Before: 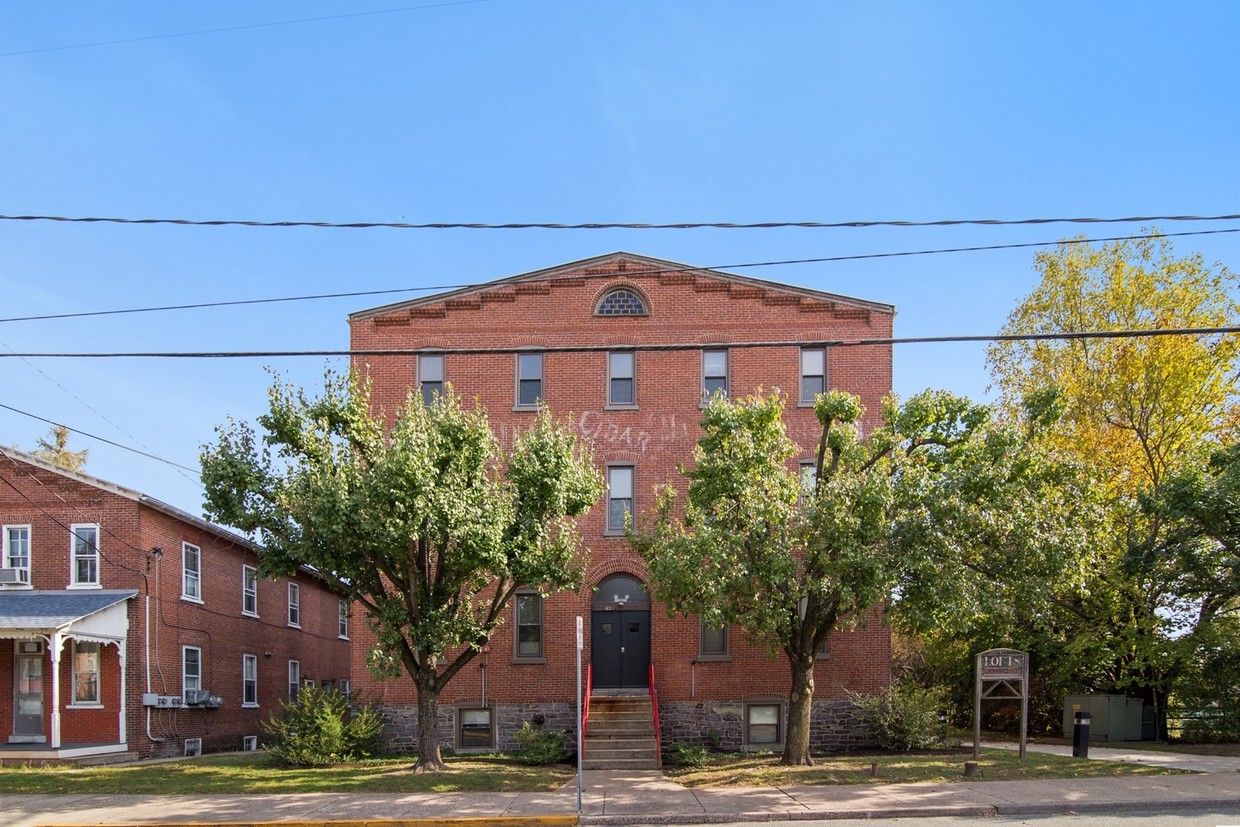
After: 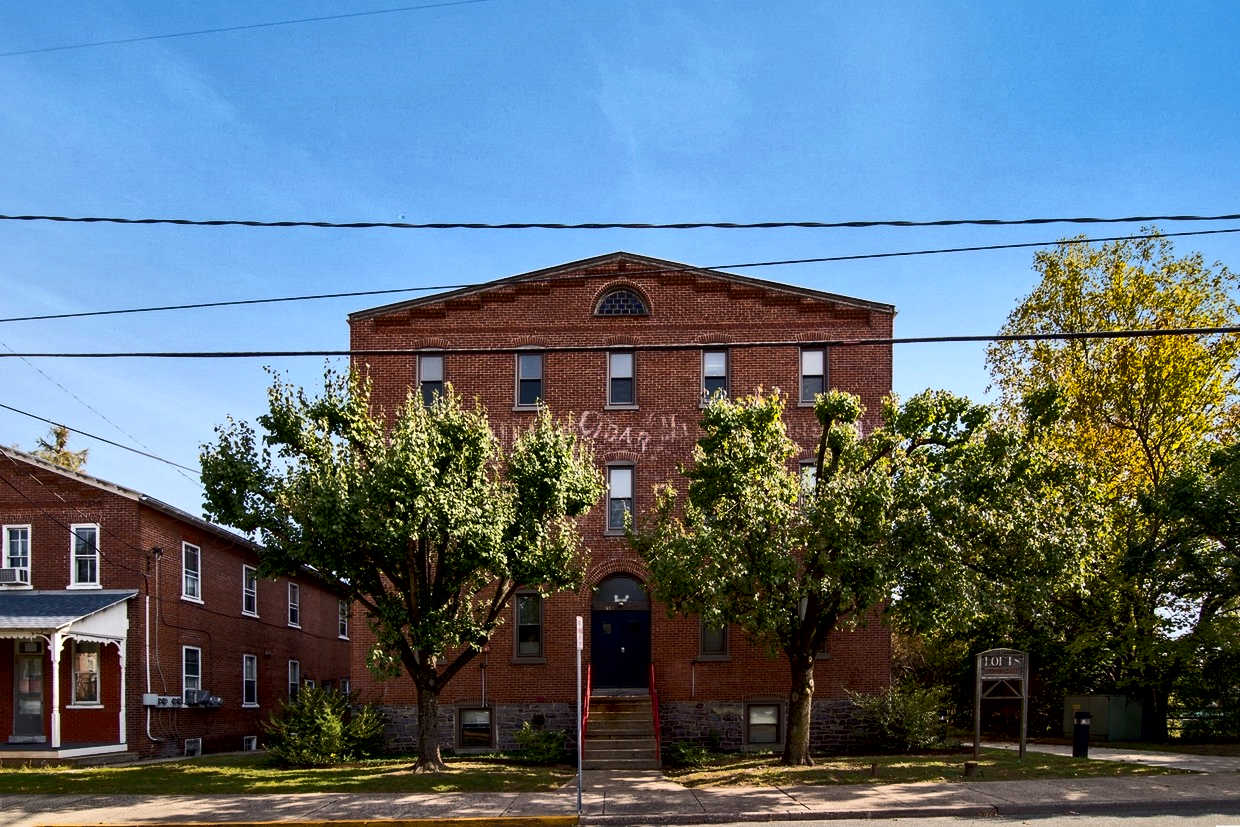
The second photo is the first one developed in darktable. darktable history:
color balance rgb: highlights gain › chroma 1.098%, highlights gain › hue 60.17°, linear chroma grading › global chroma 14.989%, perceptual saturation grading › global saturation 20%, perceptual saturation grading › highlights -25.546%, perceptual saturation grading › shadows 23.993%, perceptual brilliance grading › highlights 2.131%, perceptual brilliance grading › mid-tones -50.179%, perceptual brilliance grading › shadows -50.156%, global vibrance 20%
local contrast: mode bilateral grid, contrast 71, coarseness 74, detail 180%, midtone range 0.2
